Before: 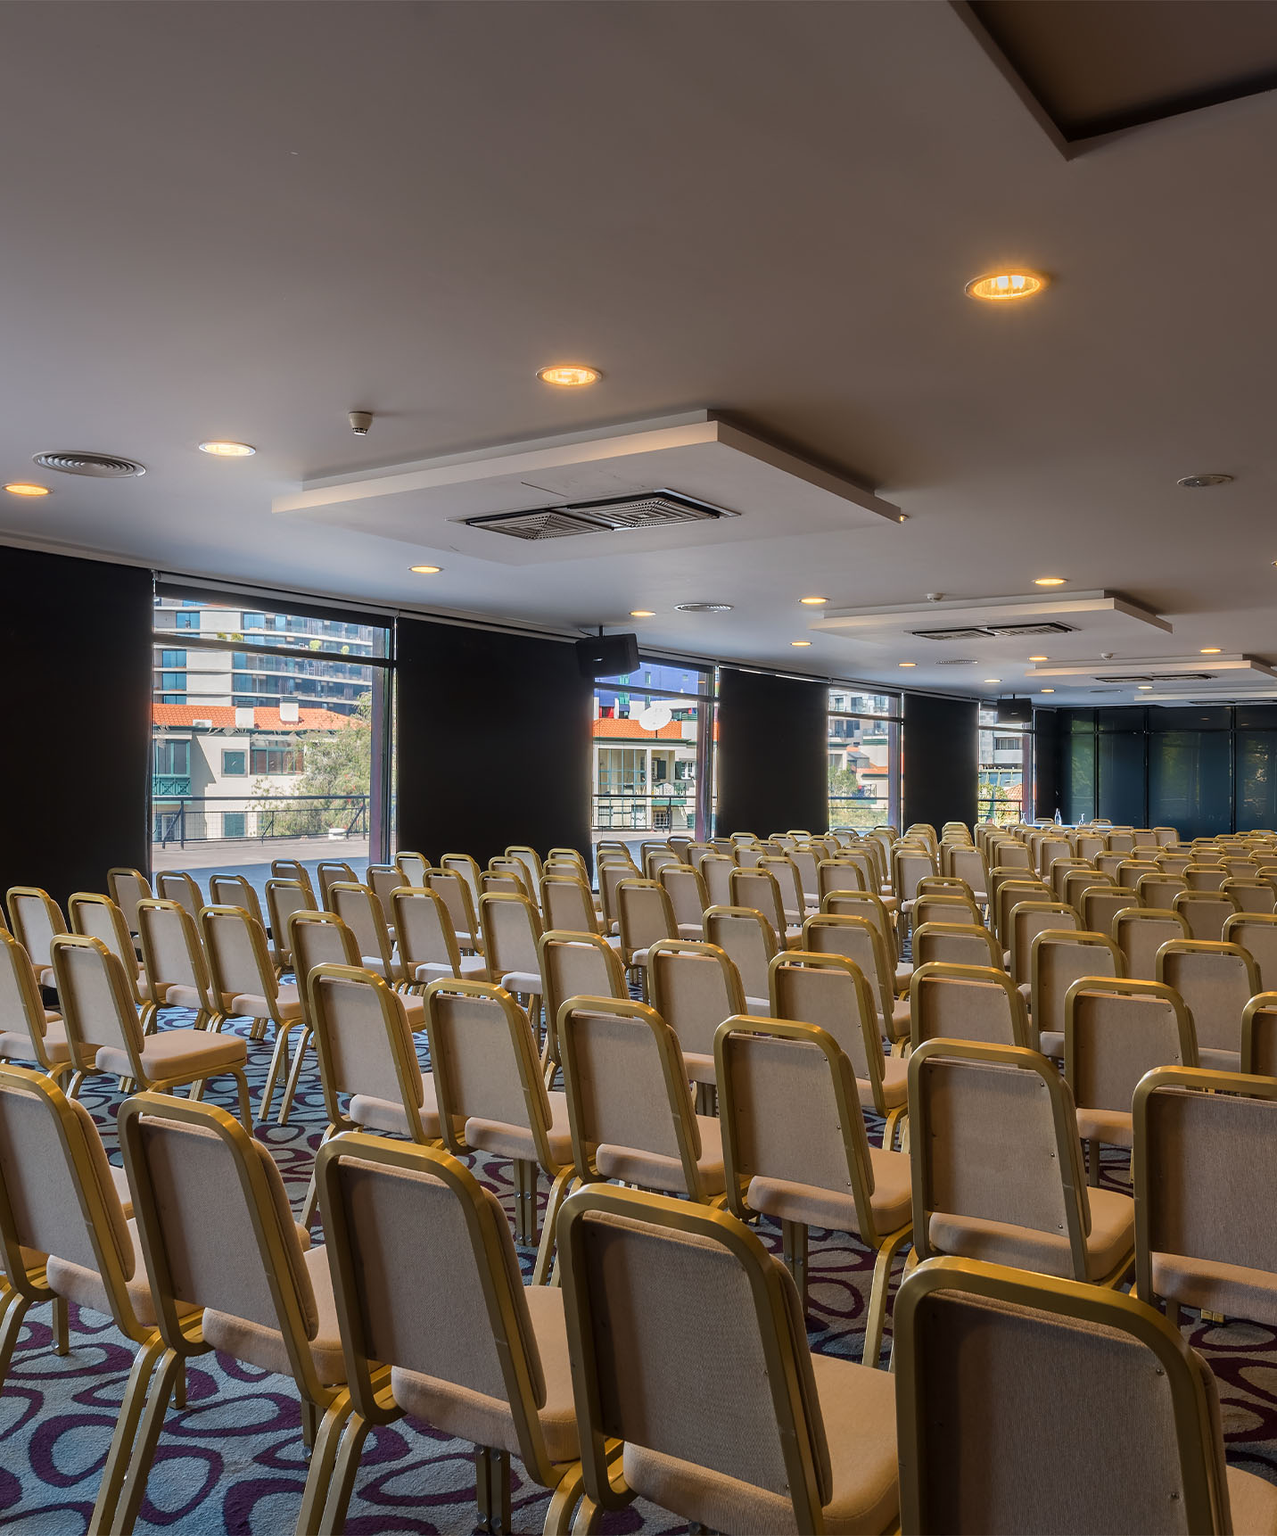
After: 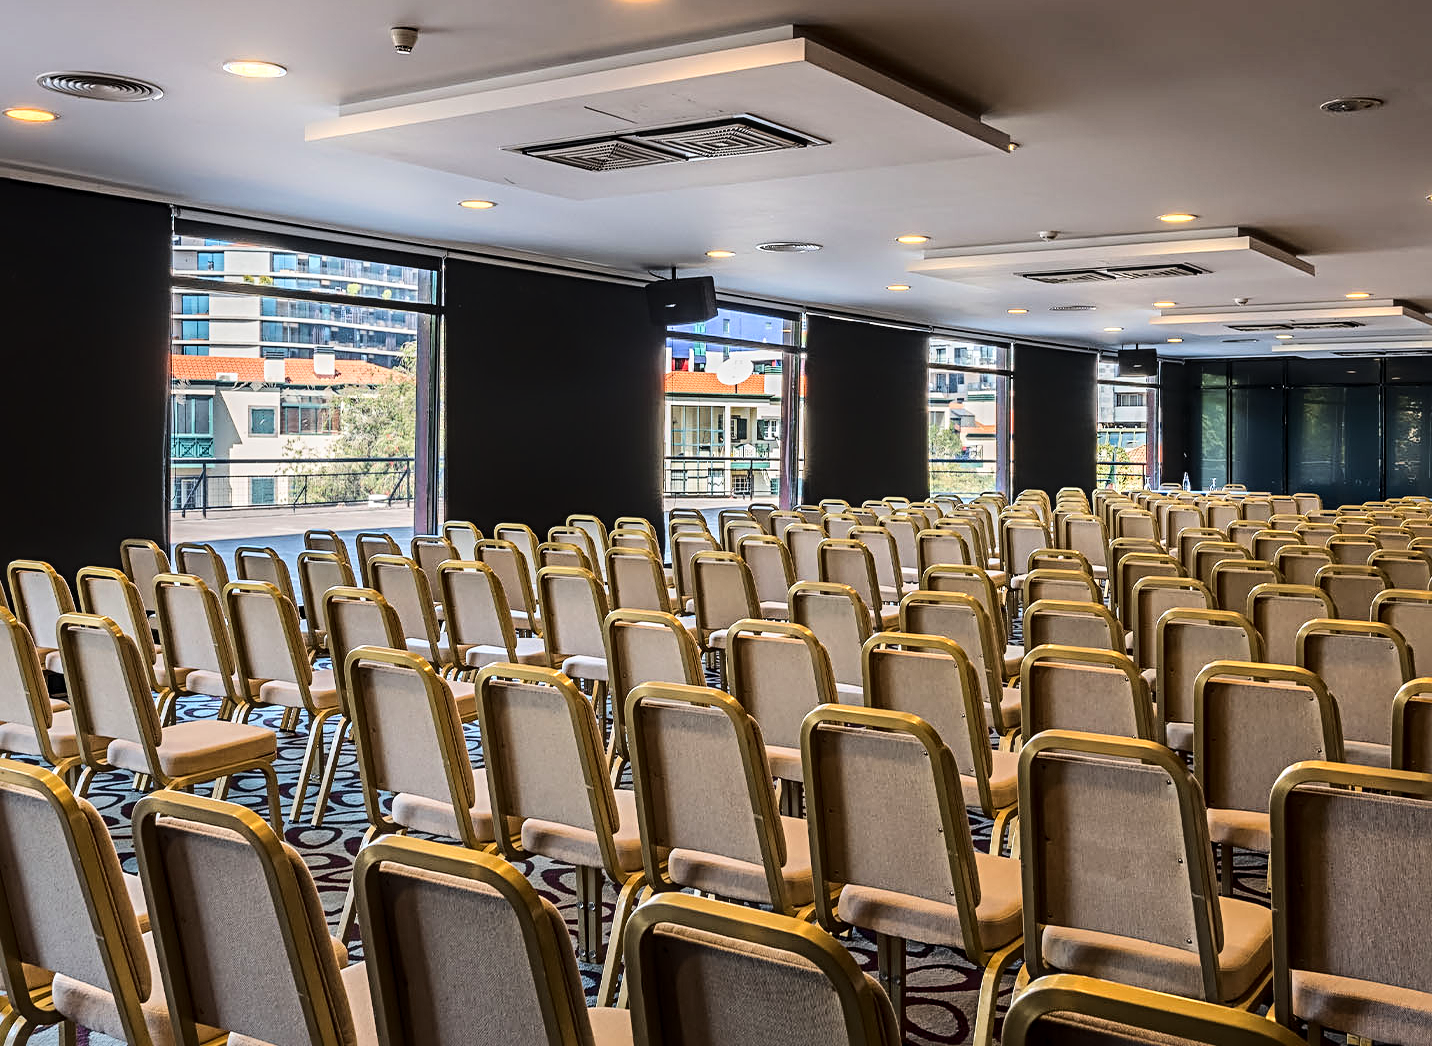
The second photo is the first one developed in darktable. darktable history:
local contrast: on, module defaults
crop and rotate: top 25.207%, bottom 14.001%
sharpen: radius 3.972
base curve: curves: ch0 [(0, 0) (0.036, 0.025) (0.121, 0.166) (0.206, 0.329) (0.605, 0.79) (1, 1)]
